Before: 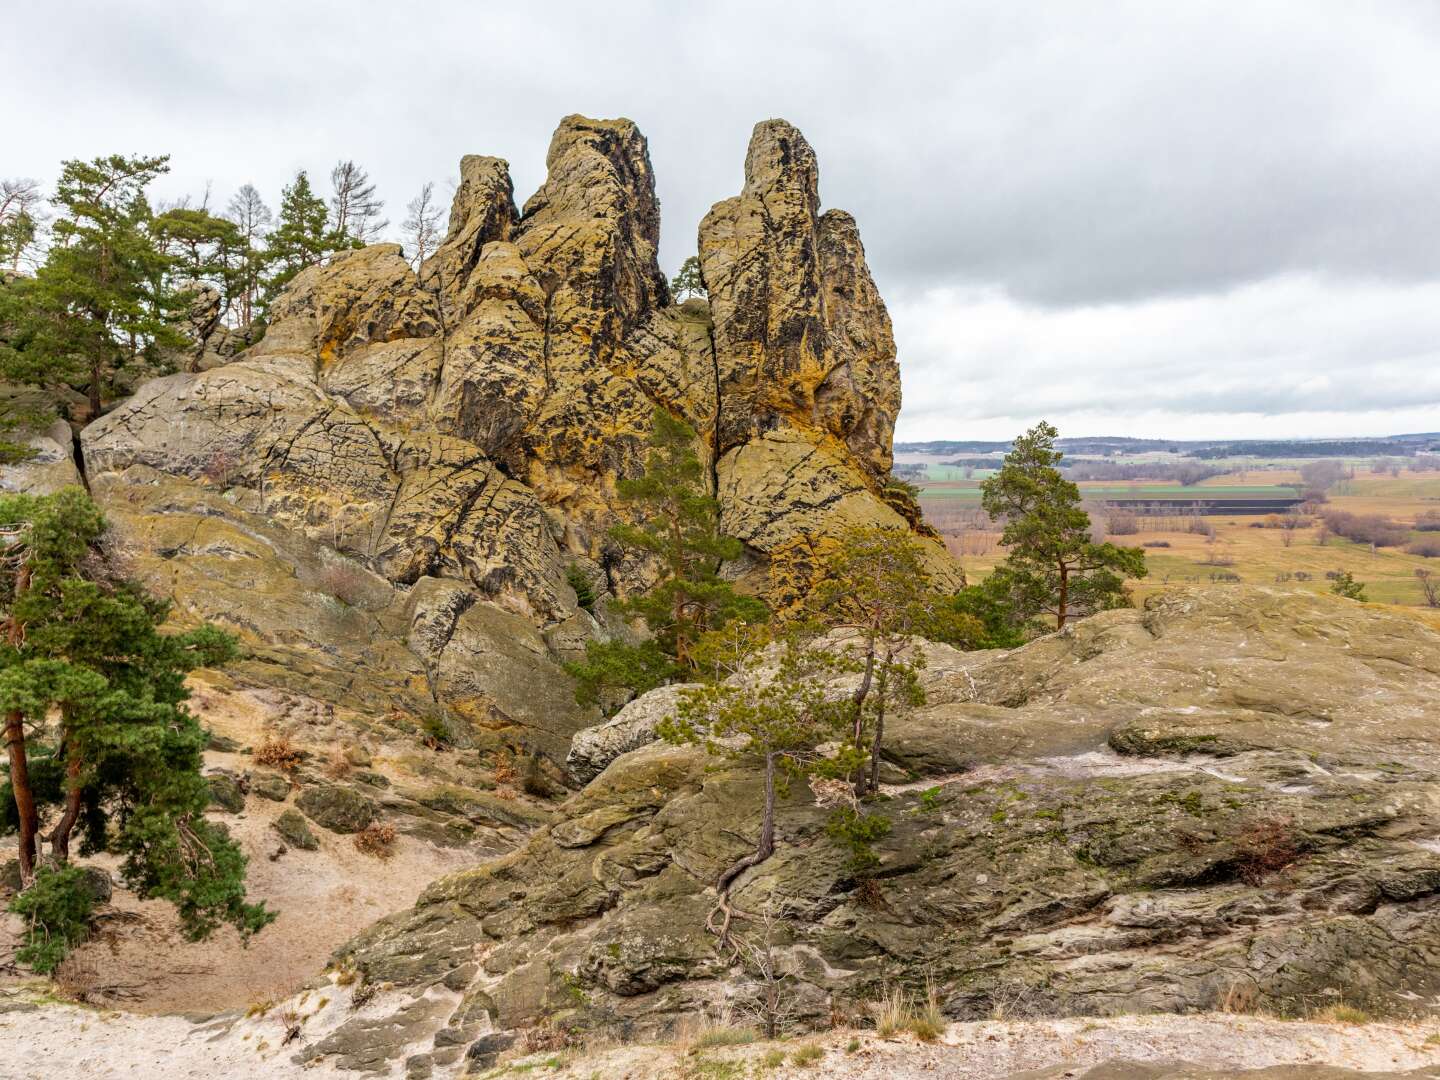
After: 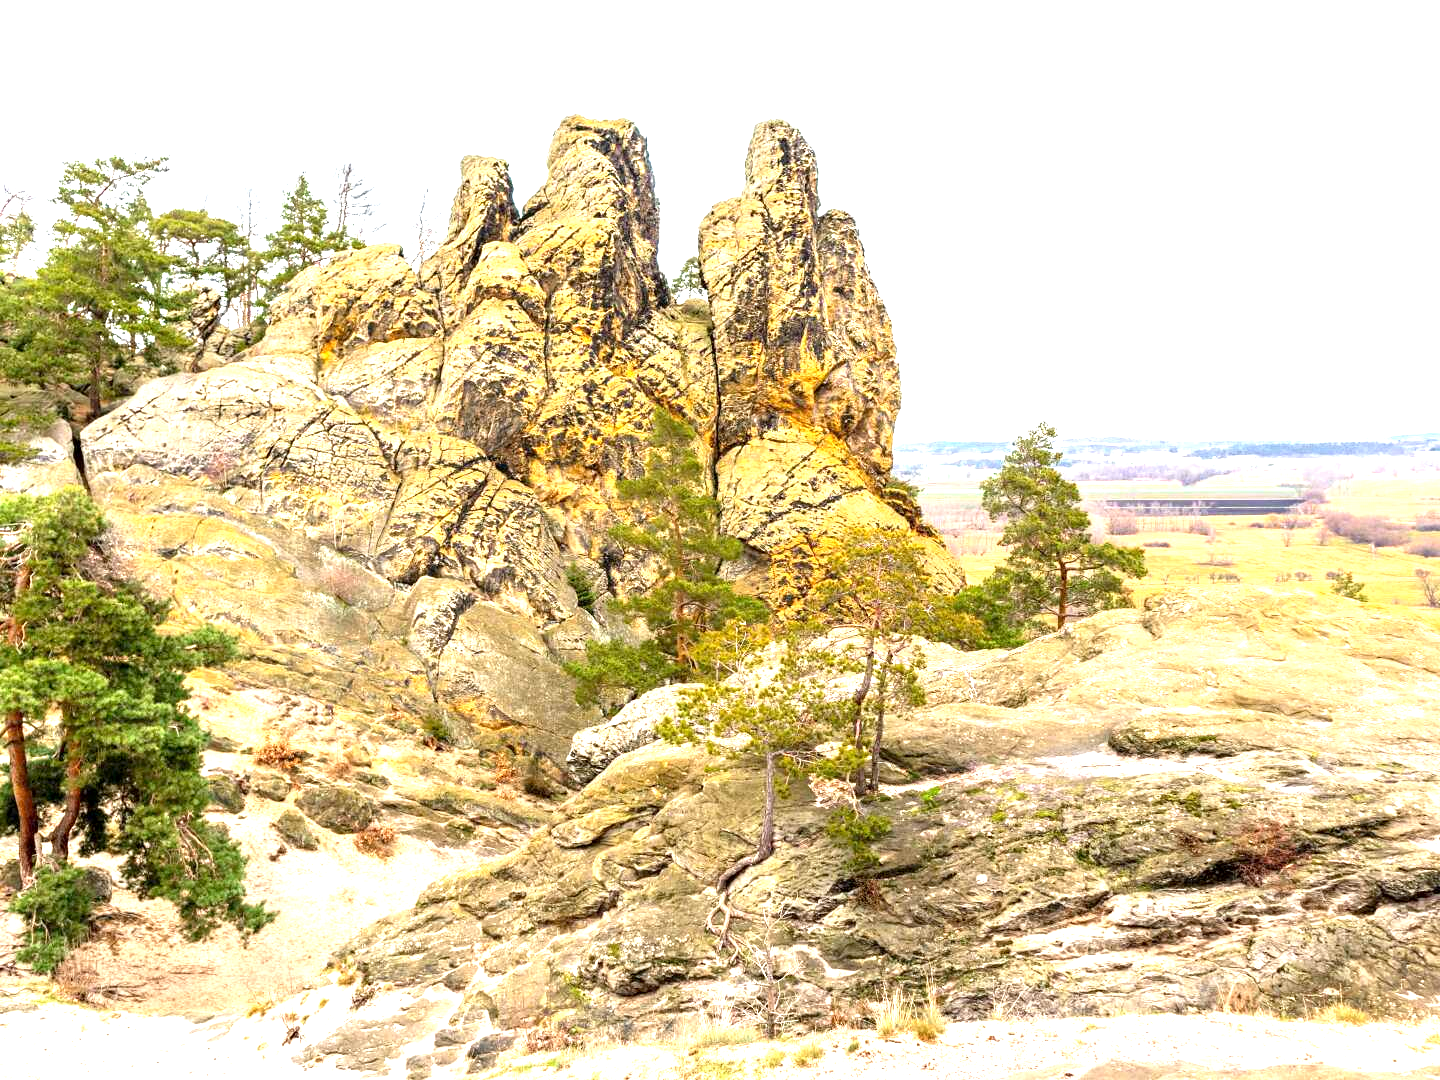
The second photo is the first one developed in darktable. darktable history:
exposure: black level correction 0.001, exposure 1.642 EV, compensate exposure bias true, compensate highlight preservation false
